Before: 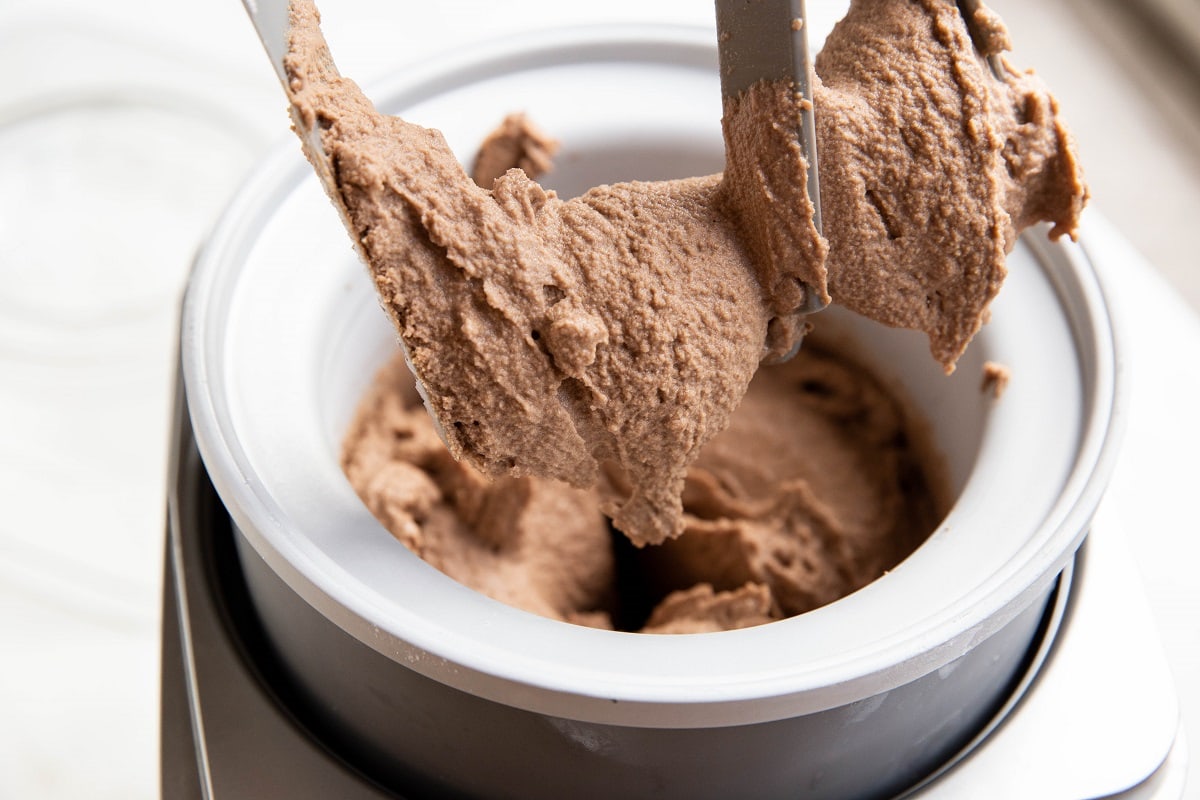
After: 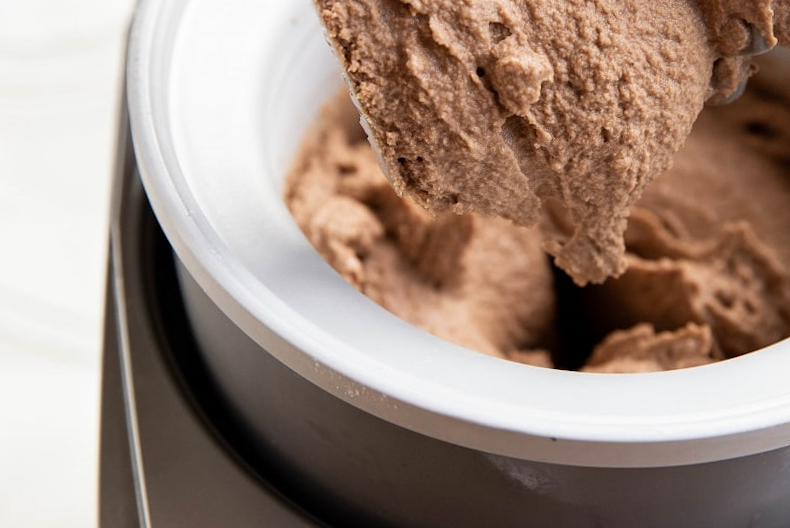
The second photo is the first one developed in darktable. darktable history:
crop and rotate: angle -0.923°, left 3.604%, top 32.344%, right 28.963%
